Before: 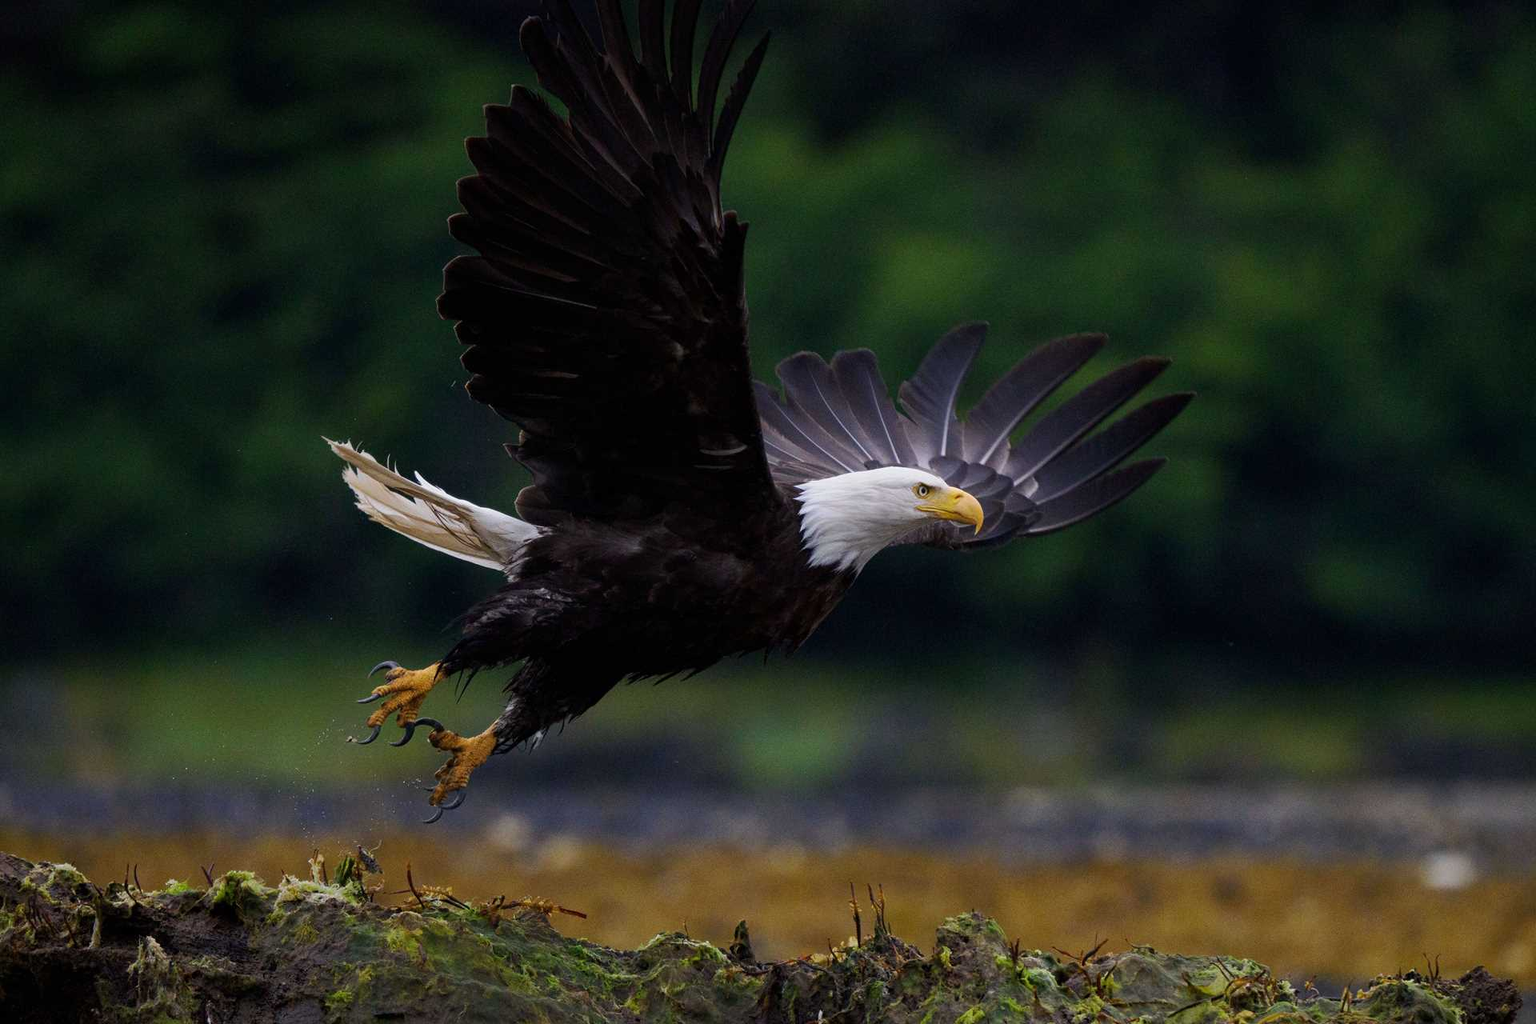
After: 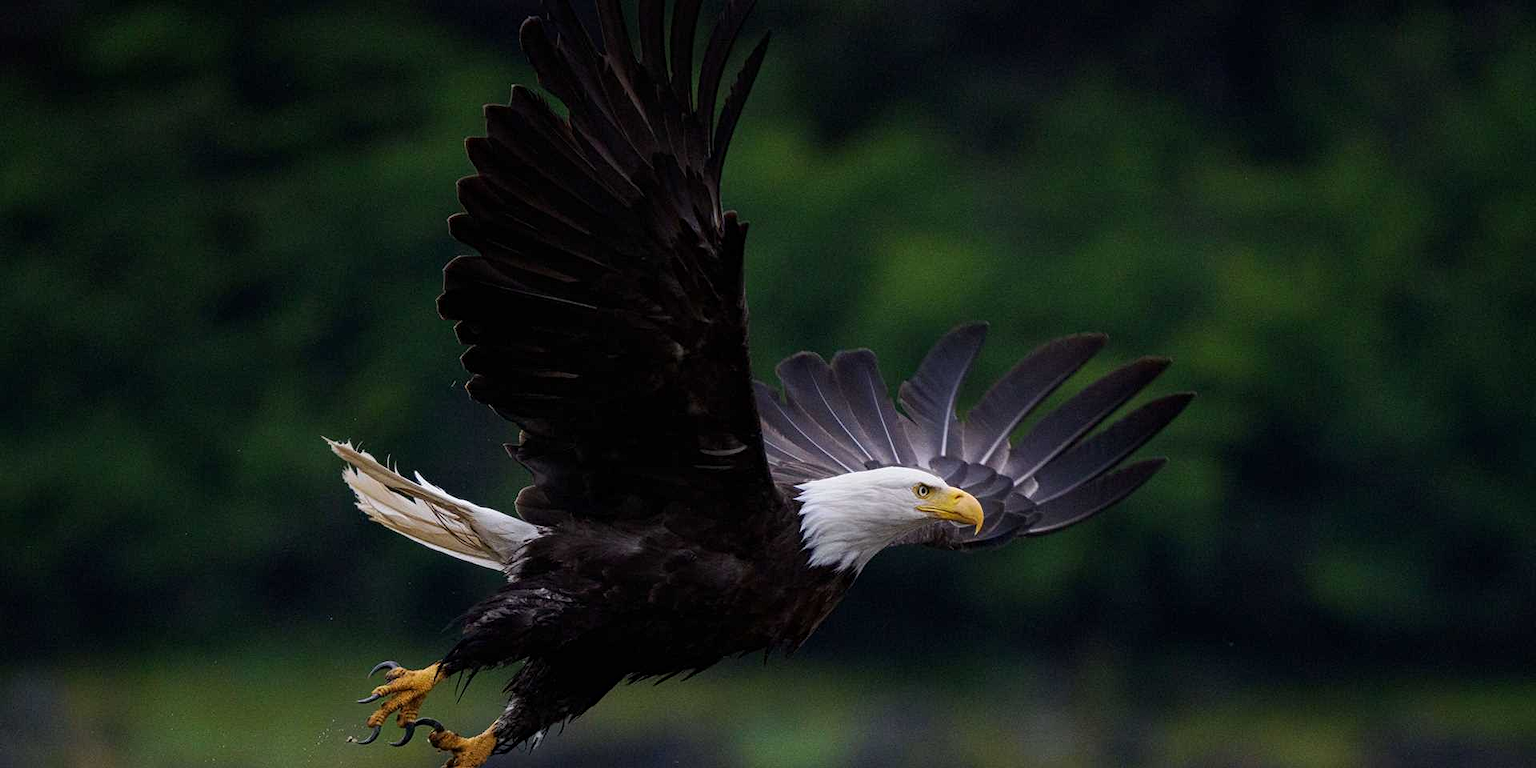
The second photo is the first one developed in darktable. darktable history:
crop: bottom 24.852%
contrast equalizer: octaves 7, y [[0.5, 0.5, 0.5, 0.512, 0.552, 0.62], [0.5 ×6], [0.5 ×4, 0.504, 0.553], [0 ×6], [0 ×6]]
